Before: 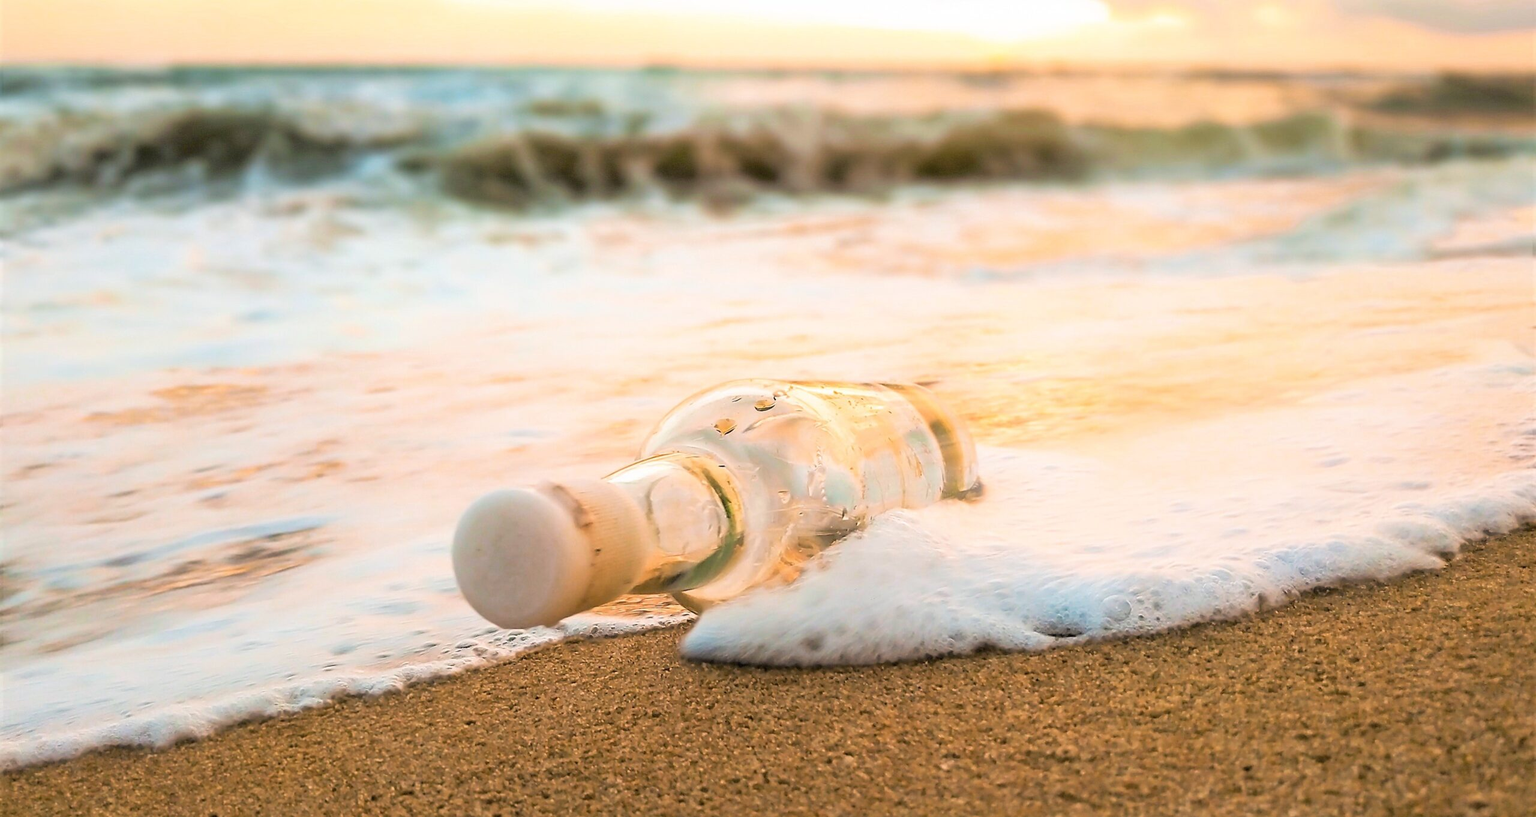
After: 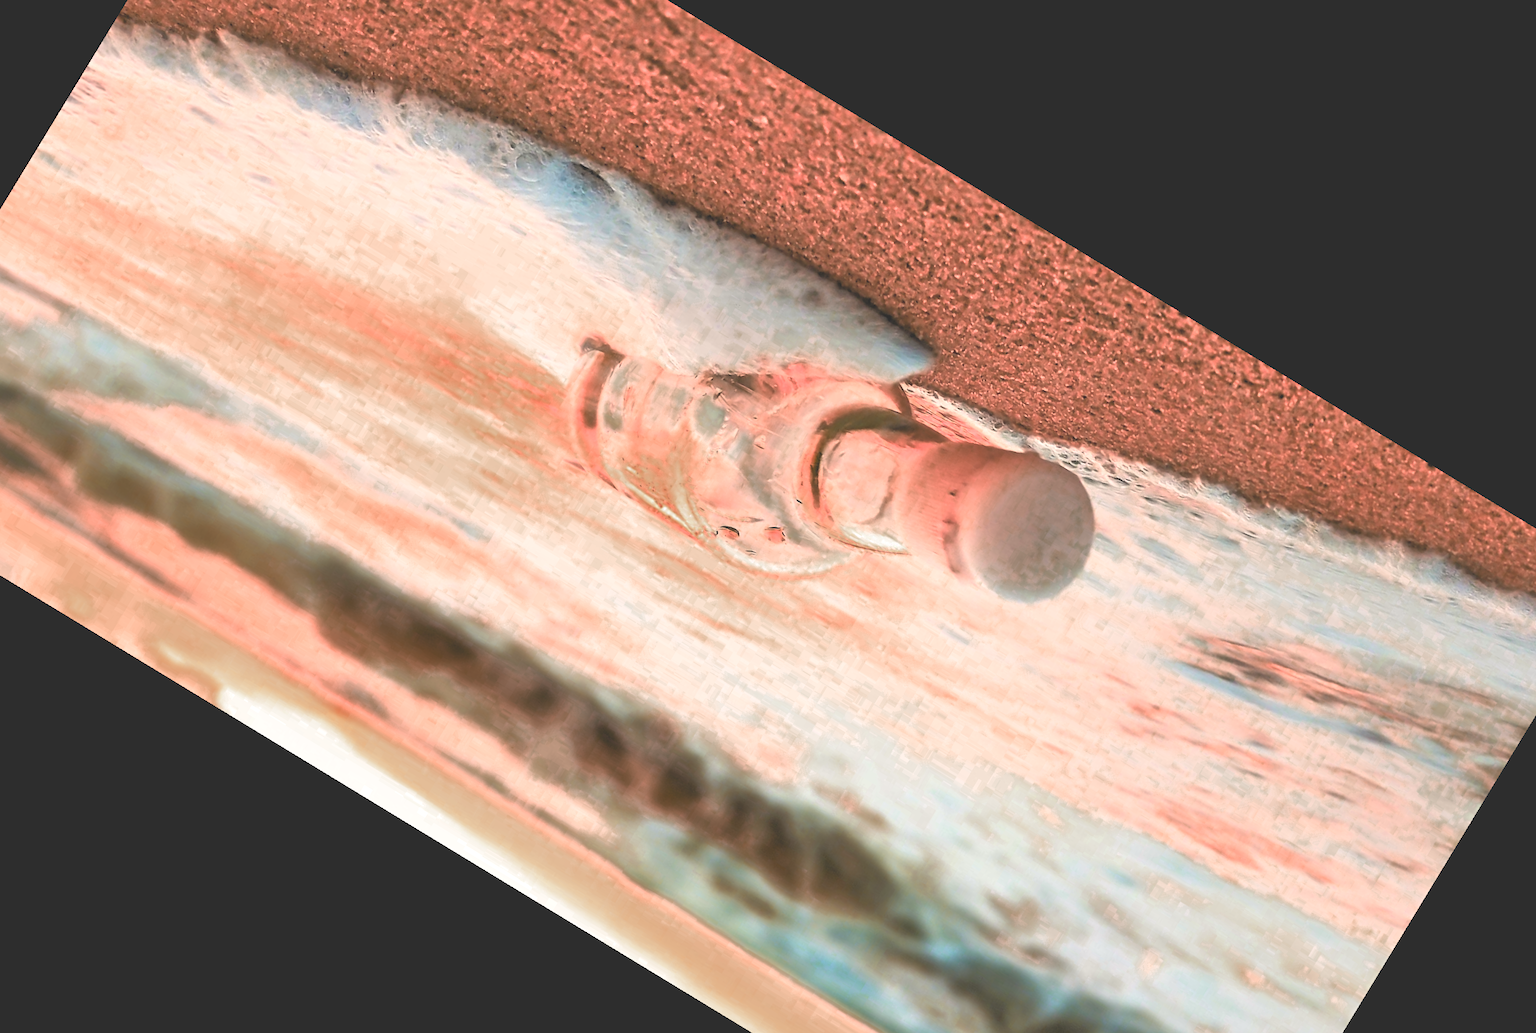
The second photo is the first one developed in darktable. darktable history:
white balance: red 1.009, blue 0.985
color zones: curves: ch0 [(0.006, 0.385) (0.143, 0.563) (0.243, 0.321) (0.352, 0.464) (0.516, 0.456) (0.625, 0.5) (0.75, 0.5) (0.875, 0.5)]; ch1 [(0, 0.5) (0.134, 0.504) (0.246, 0.463) (0.421, 0.515) (0.5, 0.56) (0.625, 0.5) (0.75, 0.5) (0.875, 0.5)]; ch2 [(0, 0.5) (0.131, 0.426) (0.307, 0.289) (0.38, 0.188) (0.513, 0.216) (0.625, 0.548) (0.75, 0.468) (0.838, 0.396) (0.971, 0.311)]
rgb curve: curves: ch0 [(0, 0.186) (0.314, 0.284) (0.775, 0.708) (1, 1)], compensate middle gray true, preserve colors none
tone equalizer: -7 EV 0.15 EV, -6 EV 0.6 EV, -5 EV 1.15 EV, -4 EV 1.33 EV, -3 EV 1.15 EV, -2 EV 0.6 EV, -1 EV 0.15 EV, mask exposure compensation -0.5 EV
crop and rotate: angle 148.68°, left 9.111%, top 15.603%, right 4.588%, bottom 17.041%
